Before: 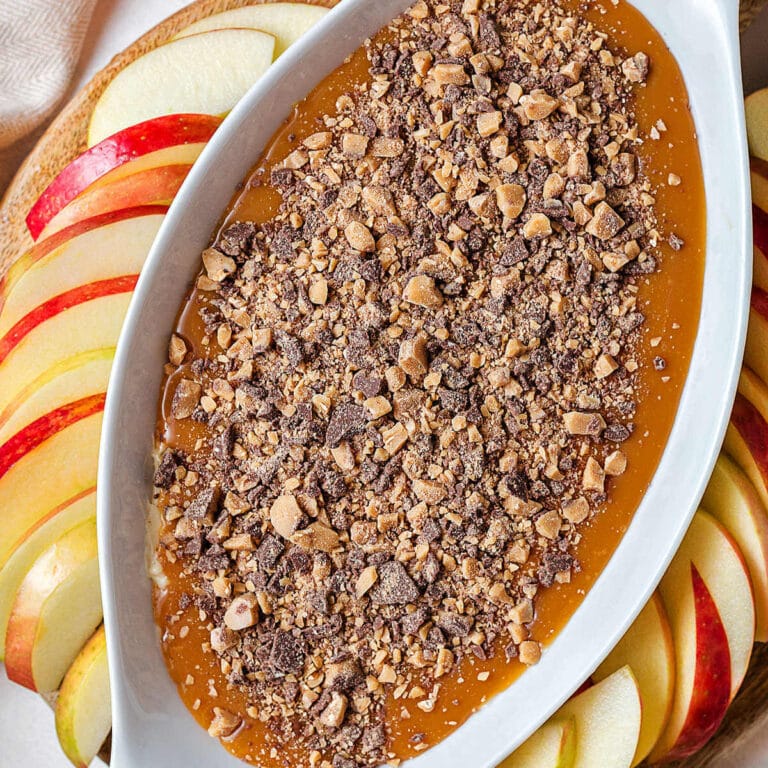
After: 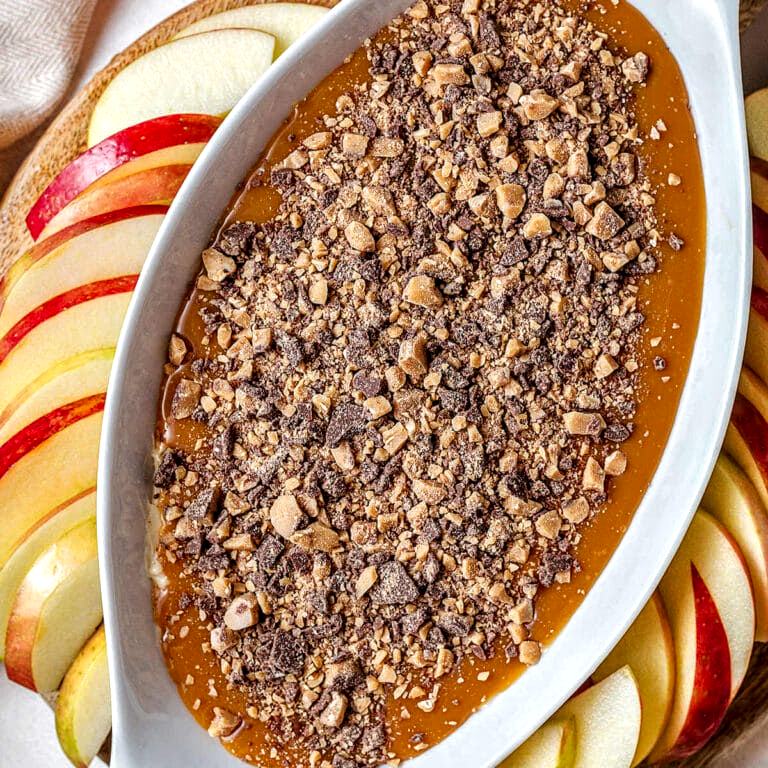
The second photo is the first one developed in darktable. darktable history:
local contrast: detail 150%
contrast brightness saturation: contrast -0.011, brightness -0.012, saturation 0.035
